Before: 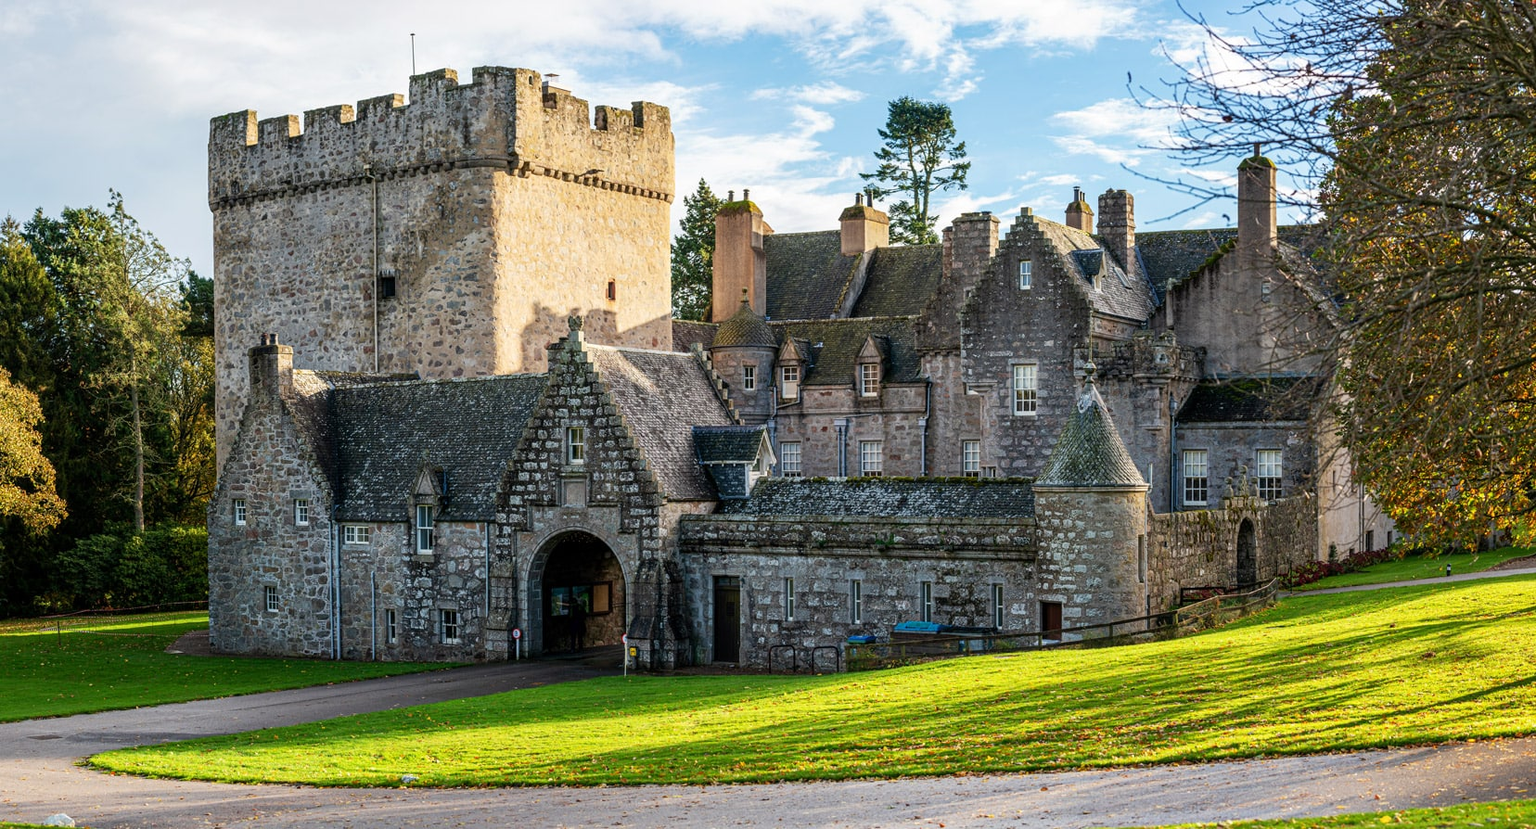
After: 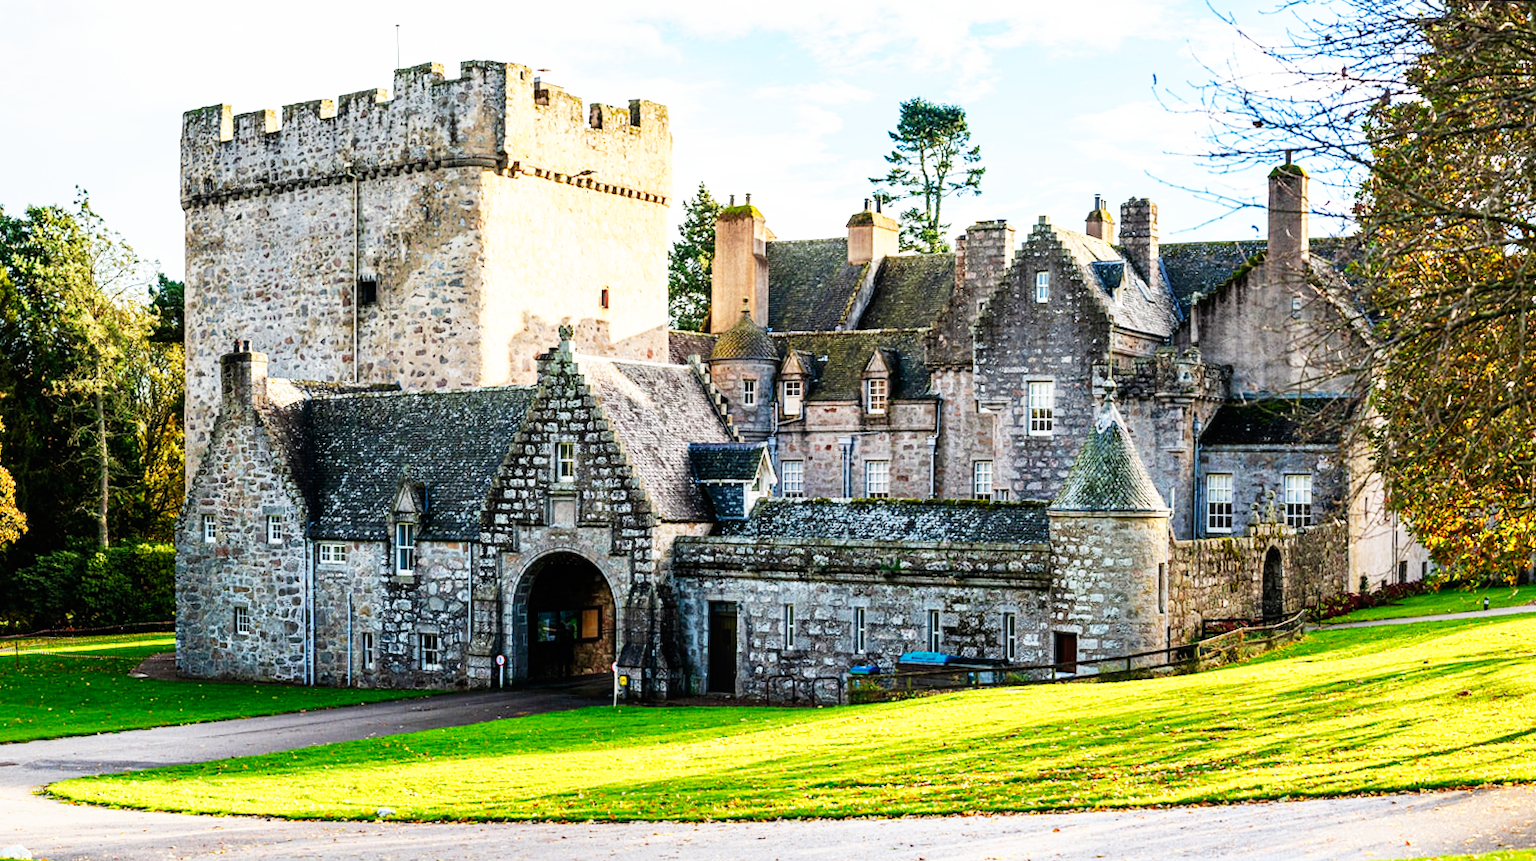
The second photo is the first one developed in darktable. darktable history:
crop and rotate: angle -2.38°
tone equalizer: on, module defaults
rotate and perspective: rotation -1.75°, automatic cropping off
base curve: curves: ch0 [(0, 0) (0.007, 0.004) (0.027, 0.03) (0.046, 0.07) (0.207, 0.54) (0.442, 0.872) (0.673, 0.972) (1, 1)], preserve colors none
